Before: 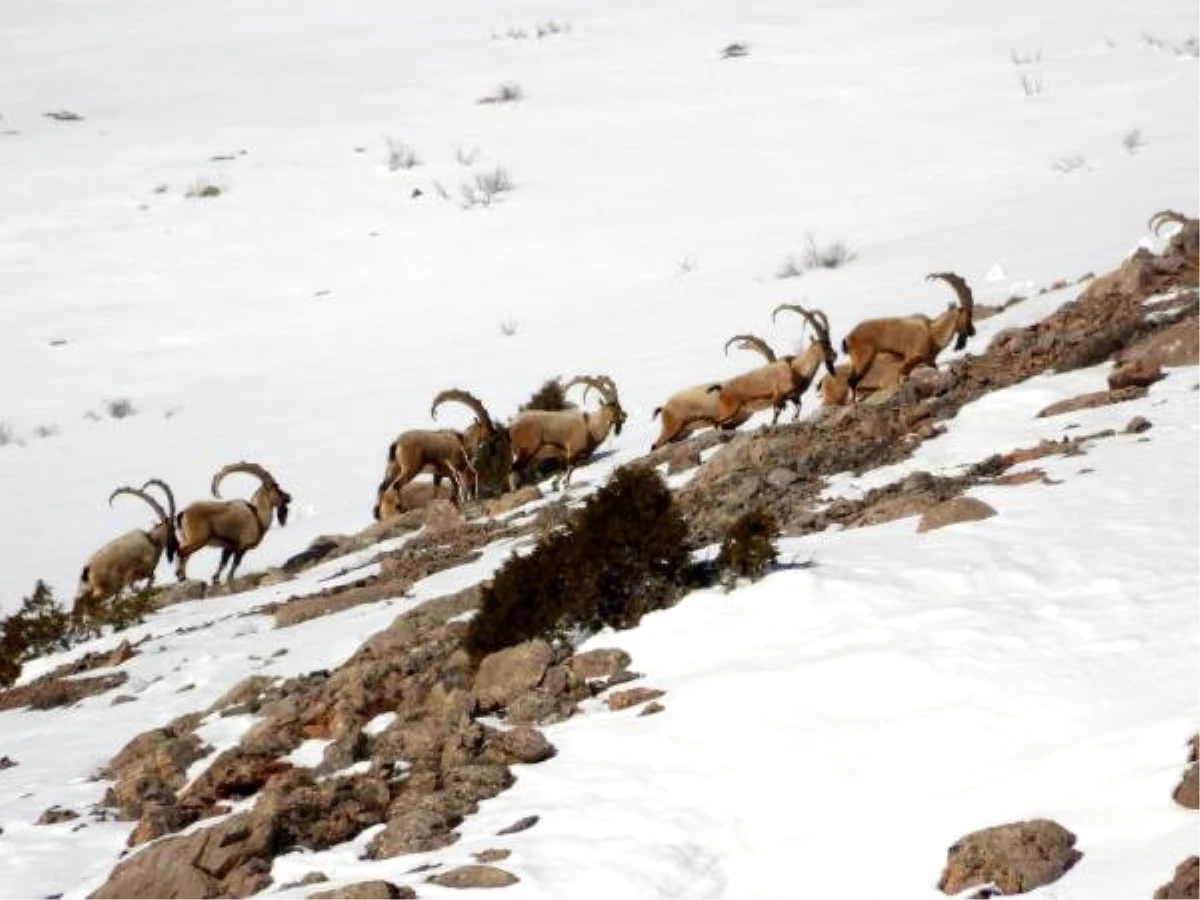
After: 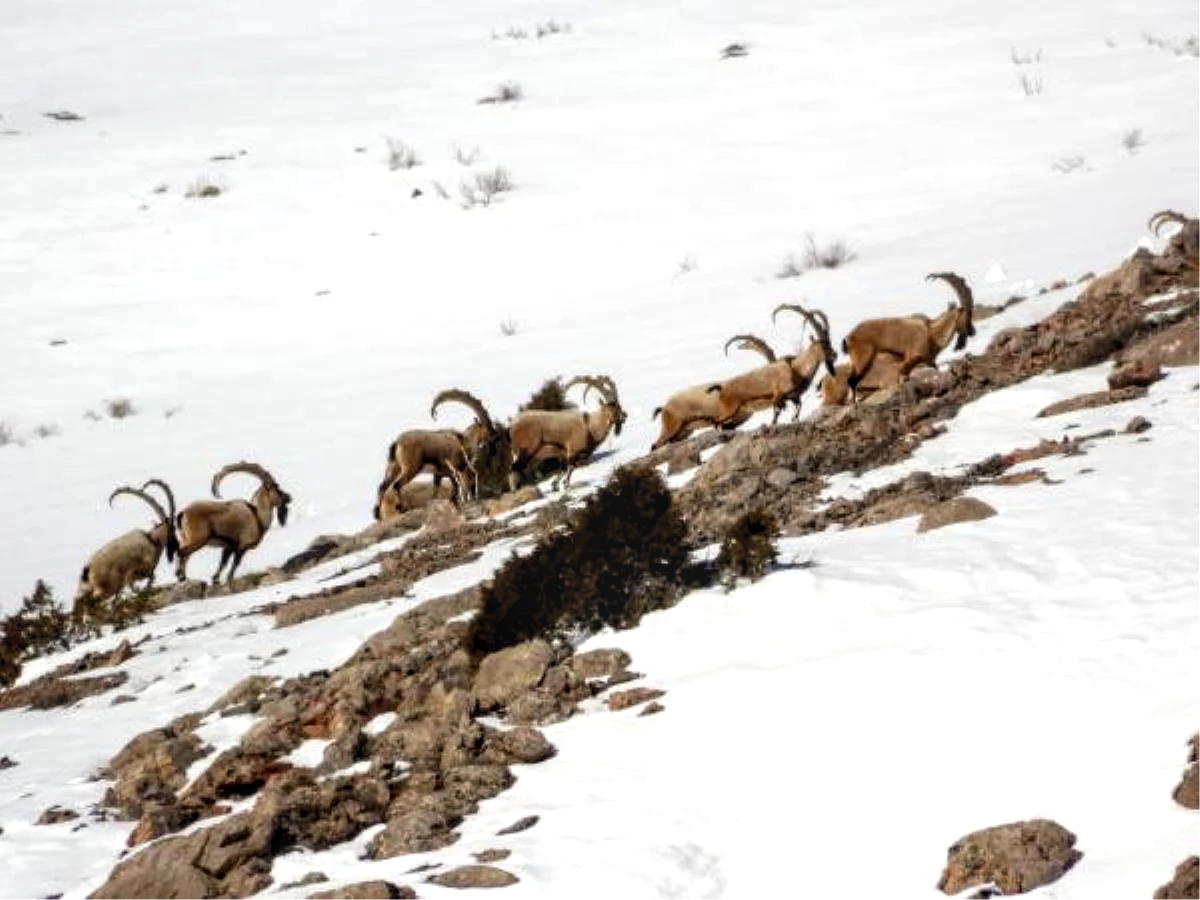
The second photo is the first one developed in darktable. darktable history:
local contrast: on, module defaults
contrast brightness saturation: contrast 0.049
levels: levels [0.031, 0.5, 0.969]
